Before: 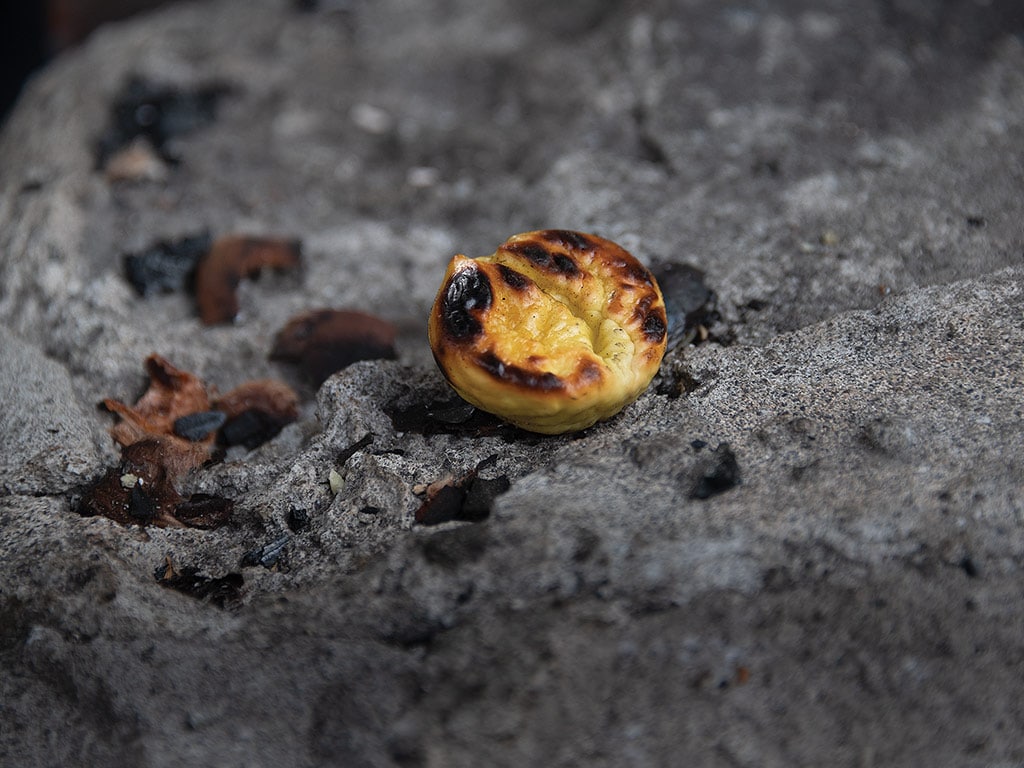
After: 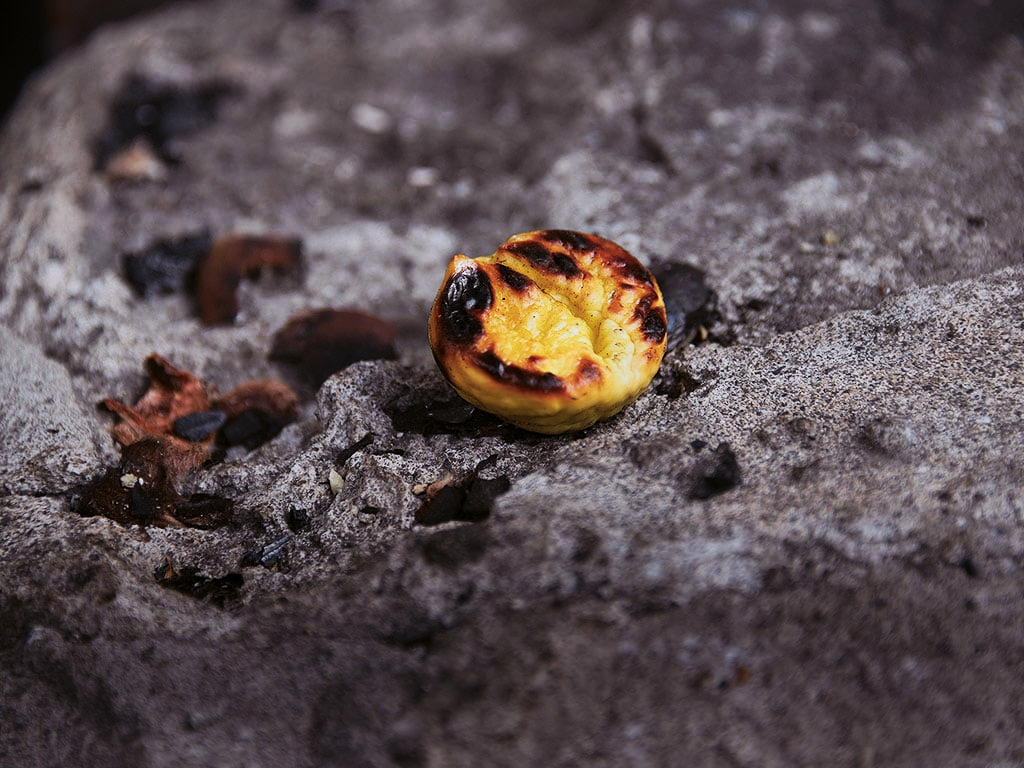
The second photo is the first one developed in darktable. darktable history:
tone curve: curves: ch0 [(0, 0) (0.003, 0.003) (0.011, 0.011) (0.025, 0.024) (0.044, 0.043) (0.069, 0.067) (0.1, 0.096) (0.136, 0.131) (0.177, 0.171) (0.224, 0.217) (0.277, 0.268) (0.335, 0.324) (0.399, 0.386) (0.468, 0.453) (0.543, 0.548) (0.623, 0.627) (0.709, 0.712) (0.801, 0.803) (0.898, 0.899) (1, 1)], preserve colors none
color look up table: target L [95.5, 93.75, 92.82, 89.86, 72.55, 77.15, 76.5, 63.46, 53.39, 52.88, 10.33, 200, 87.89, 79, 77.1, 57.46, 56.19, 51.45, 53.83, 53.35, 42.42, 26.51, 18.42, 90.26, 82.64, 79.99, 59.53, 69.15, 58.2, 62.66, 64.79, 52.55, 47.42, 41.51, 31.74, 30.49, 37.09, 25.15, 22.69, 4.565, 5.486, 93.26, 85.52, 77.5, 60.61, 56.15, 31.95, 20.05, 3.594], target a [-4.846, -6.243, -21.82, -33.97, -57.58, -13.76, -0.09, -58.53, -29, -34.52, -17.71, 0, 11.38, 21.81, 26.59, 76.71, 74.77, 77.66, 40.72, 25.29, 67.2, 9.454, 35.79, 11.74, 12.24, 34.86, 61.6, 11.54, 87.05, 11.32, 52.8, 41.45, 77.07, 67.17, 27.1, 27.18, 68.39, 47.73, 47.24, 11, 16.19, -15.69, 0.296, -5.545, -22.34, -37.72, 1.61, -16.12, -1.729], target b [-0.113, 20.53, 63.4, 12.19, 69.24, 6.407, 58.05, 50.07, 55.6, 40.82, 12.82, 0, -0.055, 57.91, 27.48, 15.52, 69.18, 56.04, 27.43, 60.41, 36.42, 17.05, 25.12, -11.78, -22.9, -27.11, -7.98, -9.315, -33.8, -53.87, -52.03, -36.93, -41.04, 8.456, -9.882, -72.65, -70.03, -36.24, -85, -2.345, -37.56, -3.689, -10.23, -26.36, -31.44, -2.758, -44.58, -6.204, 0.365], num patches 49
